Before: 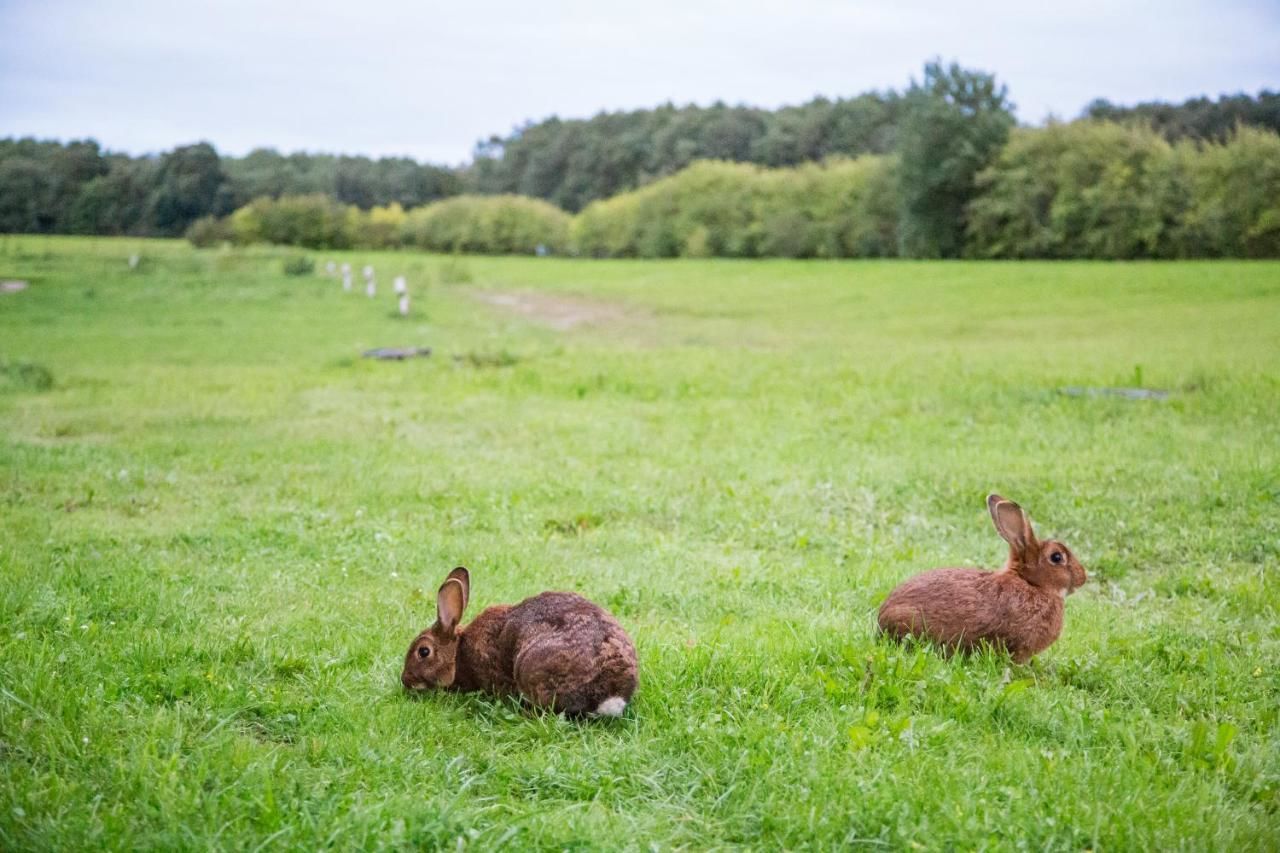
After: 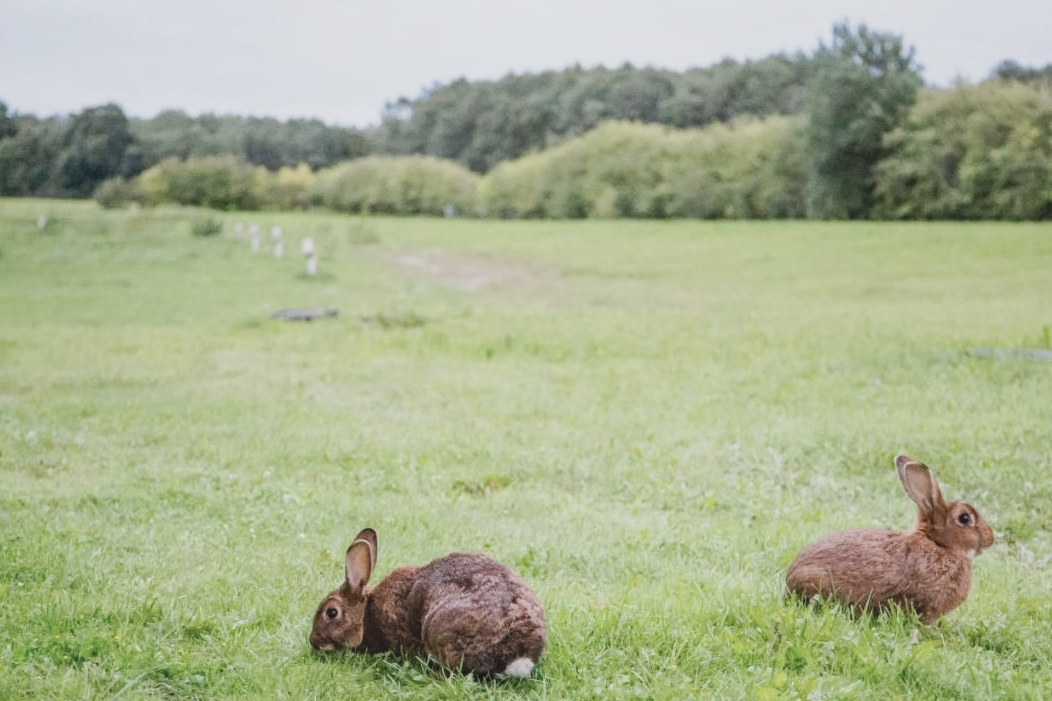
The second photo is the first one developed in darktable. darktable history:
contrast brightness saturation: contrast -0.26, saturation -0.43
tone curve: curves: ch0 [(0, 0) (0.003, 0.031) (0.011, 0.033) (0.025, 0.036) (0.044, 0.045) (0.069, 0.06) (0.1, 0.079) (0.136, 0.109) (0.177, 0.15) (0.224, 0.192) (0.277, 0.262) (0.335, 0.347) (0.399, 0.433) (0.468, 0.528) (0.543, 0.624) (0.623, 0.705) (0.709, 0.788) (0.801, 0.865) (0.898, 0.933) (1, 1)], preserve colors none
crop and rotate: left 7.196%, top 4.574%, right 10.605%, bottom 13.178%
local contrast: highlights 61%, shadows 106%, detail 107%, midtone range 0.529
